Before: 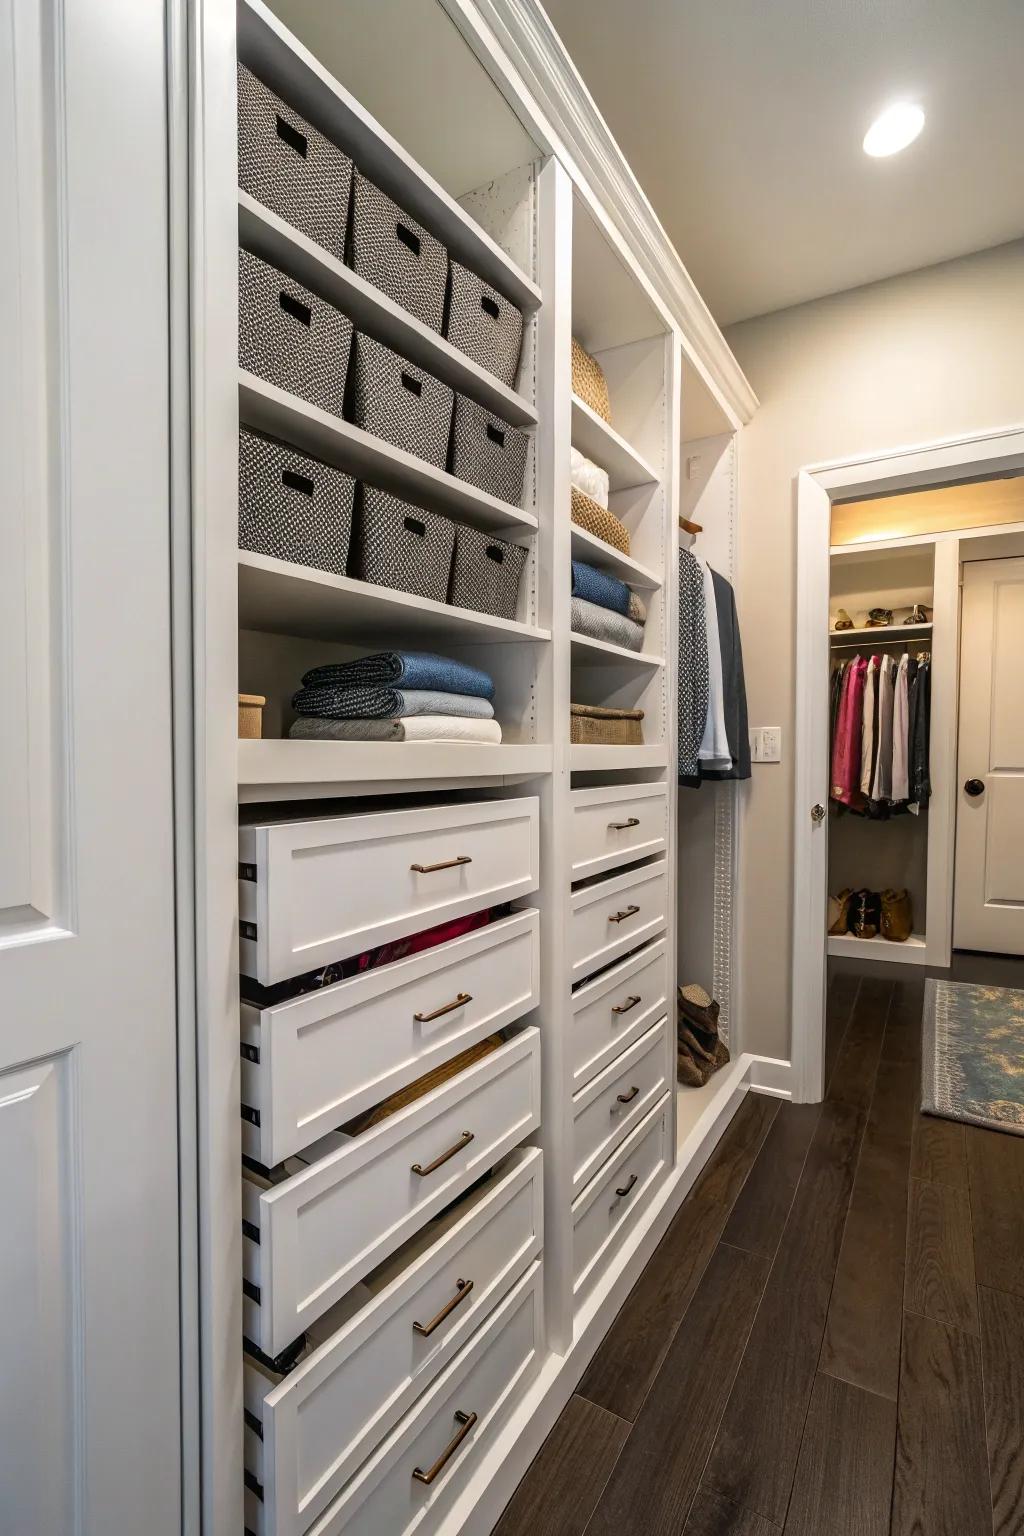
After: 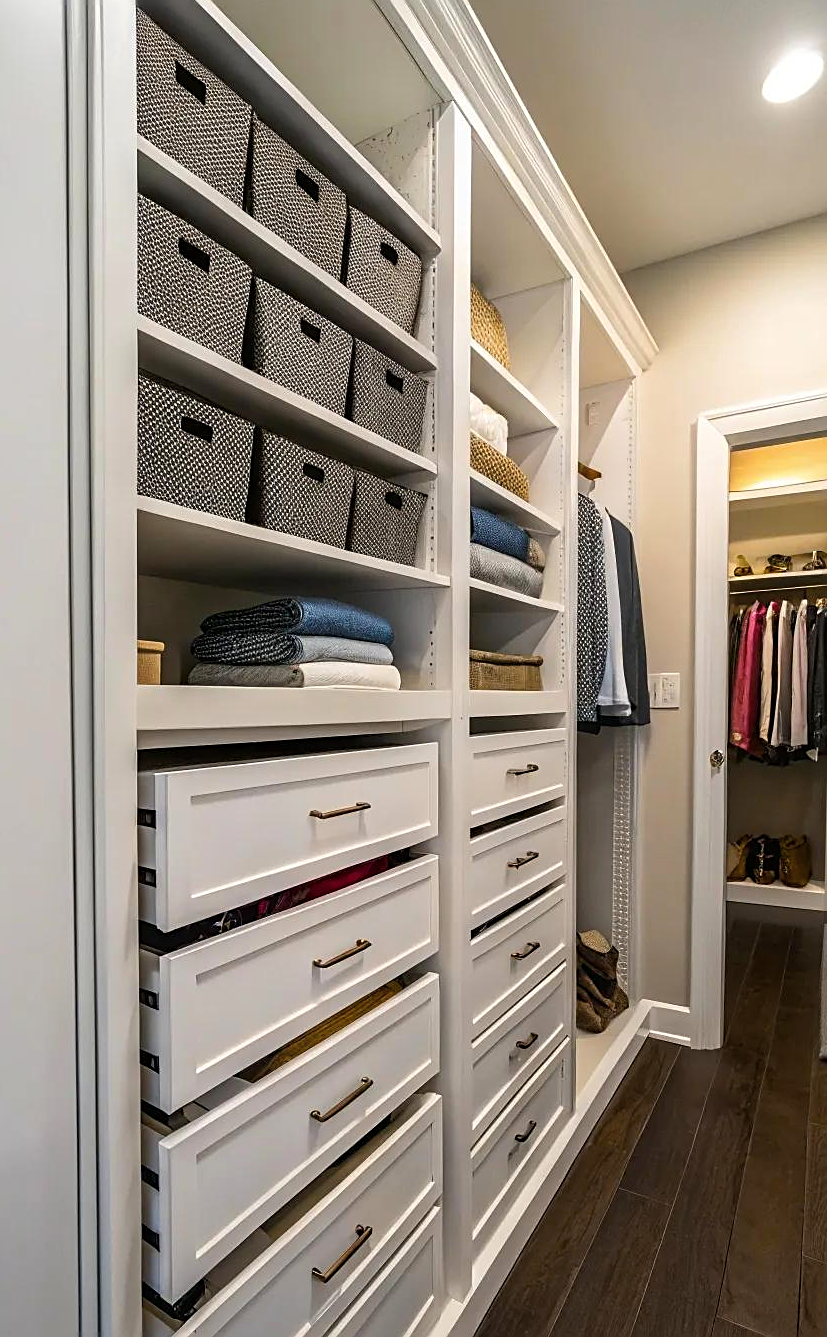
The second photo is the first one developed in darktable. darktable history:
sharpen: on, module defaults
color balance rgb: perceptual saturation grading › global saturation 30.896%, global vibrance 20%
crop: left 9.95%, top 3.52%, right 9.283%, bottom 9.406%
contrast brightness saturation: contrast 0.06, brightness -0.008, saturation -0.215
